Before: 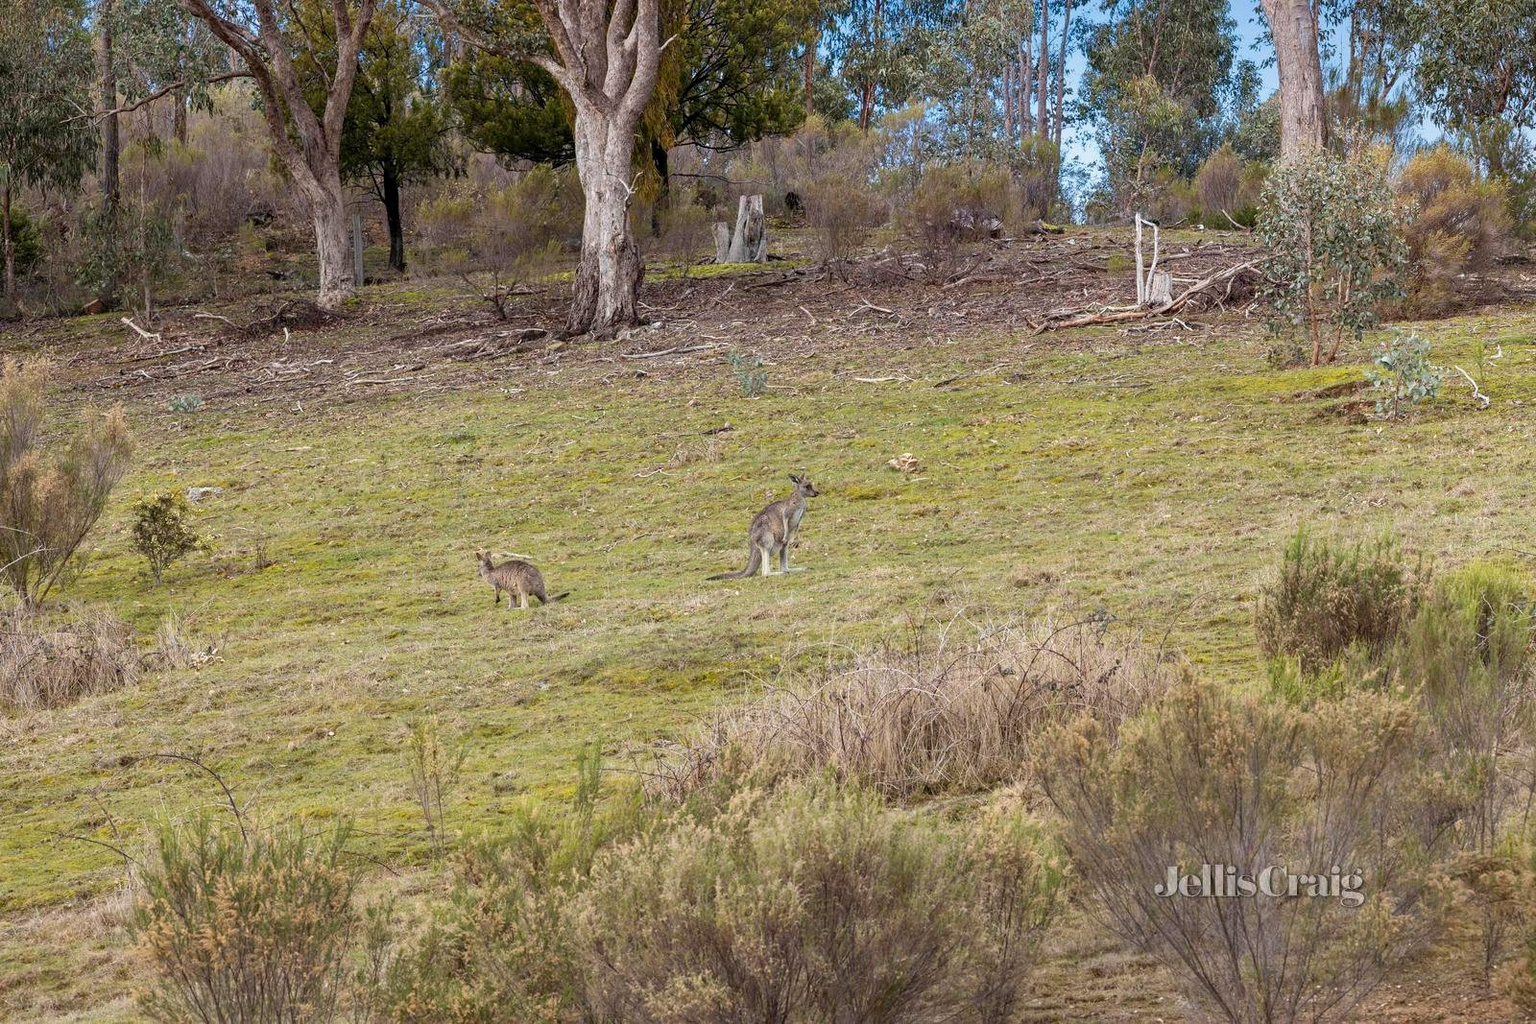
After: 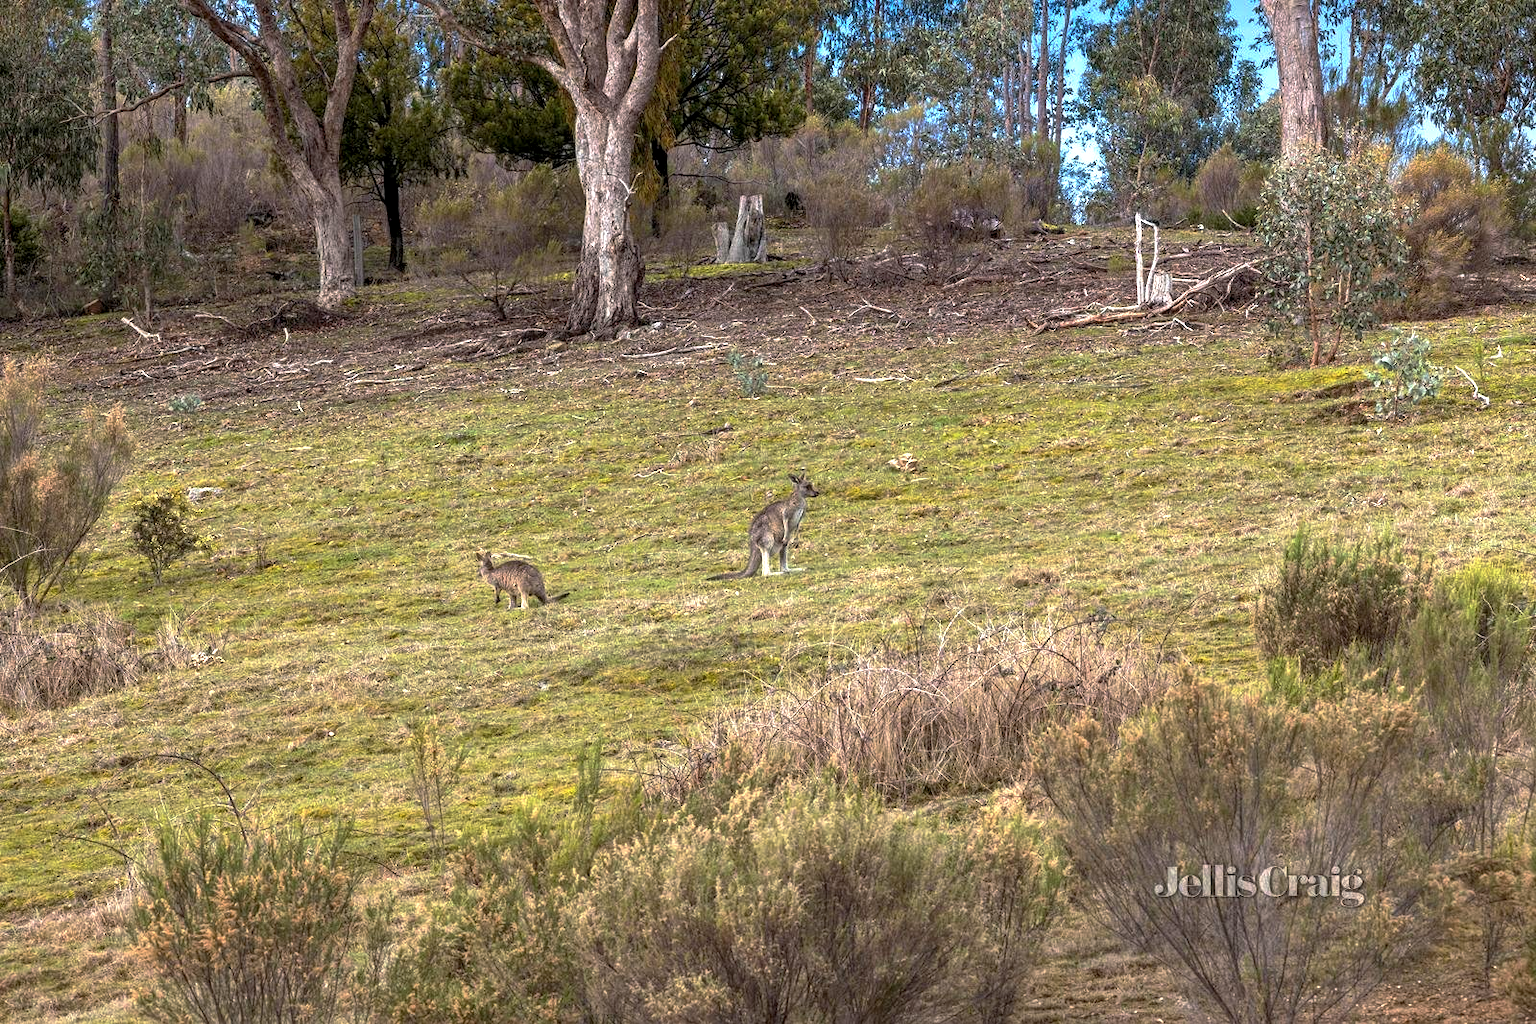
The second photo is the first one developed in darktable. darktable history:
base curve: curves: ch0 [(0, 0) (0.595, 0.418) (1, 1)], preserve colors none
exposure: exposure 0.6 EV, compensate highlight preservation false
local contrast: on, module defaults
